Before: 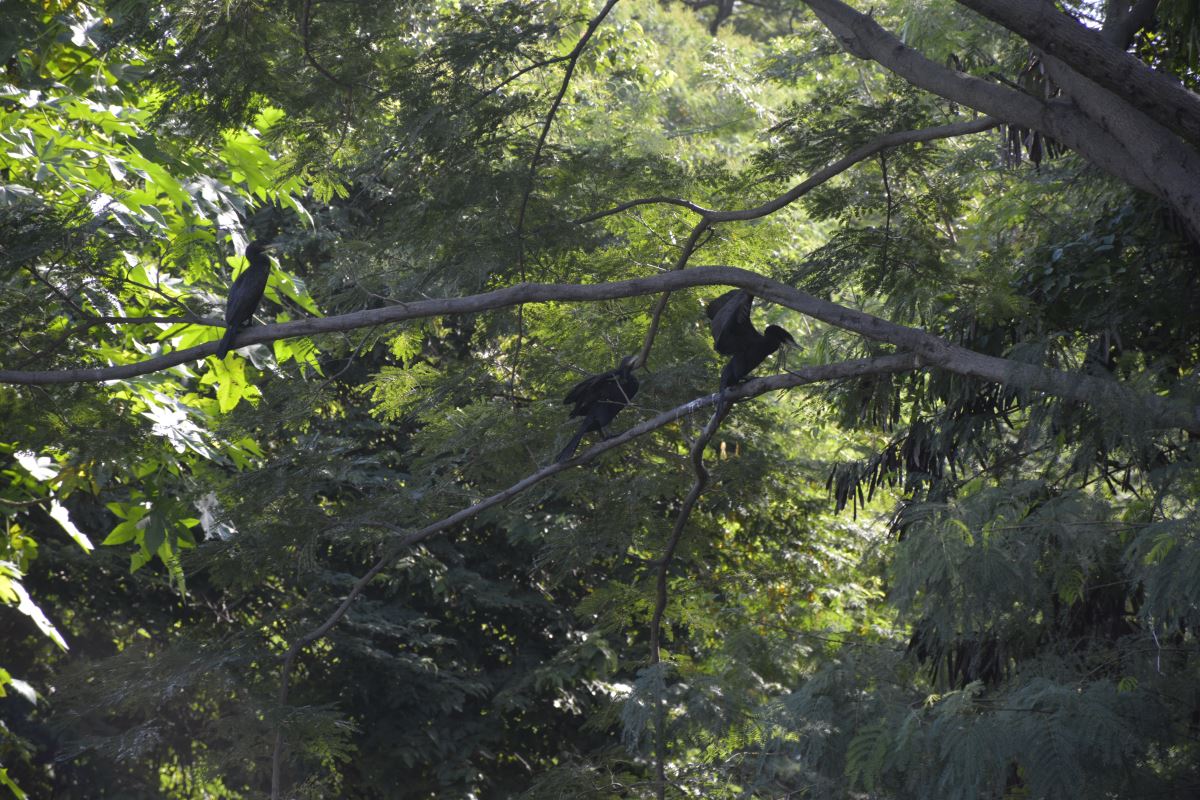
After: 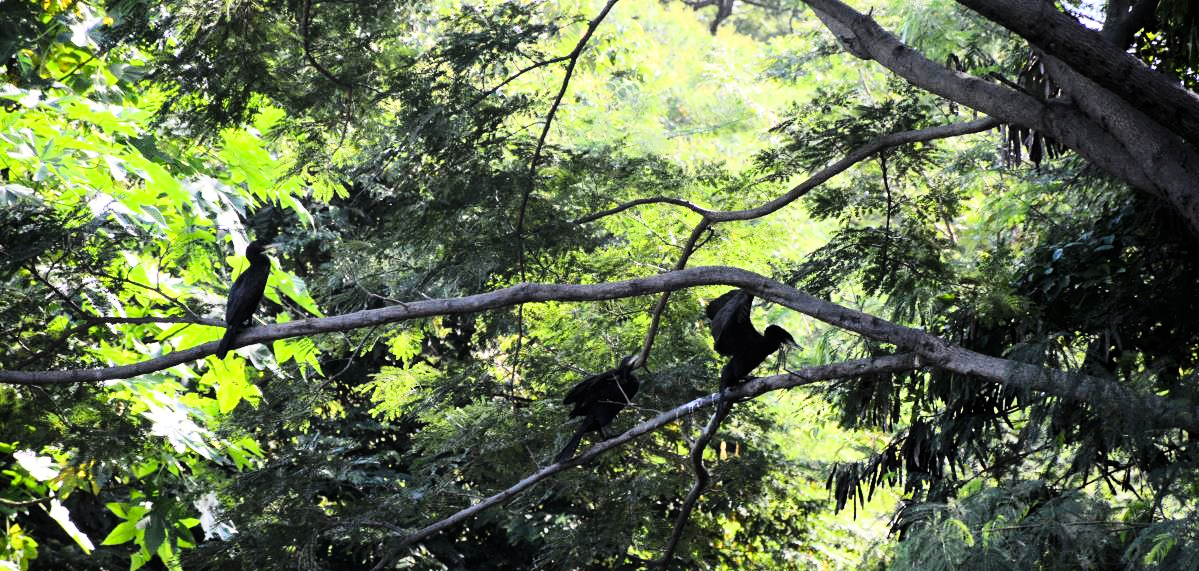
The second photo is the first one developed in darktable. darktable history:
contrast brightness saturation: contrast 0.24, brightness 0.09
tone curve: curves: ch0 [(0, 0) (0.004, 0) (0.133, 0.071) (0.325, 0.456) (0.832, 0.957) (1, 1)], color space Lab, linked channels, preserve colors none
crop: bottom 28.576%
